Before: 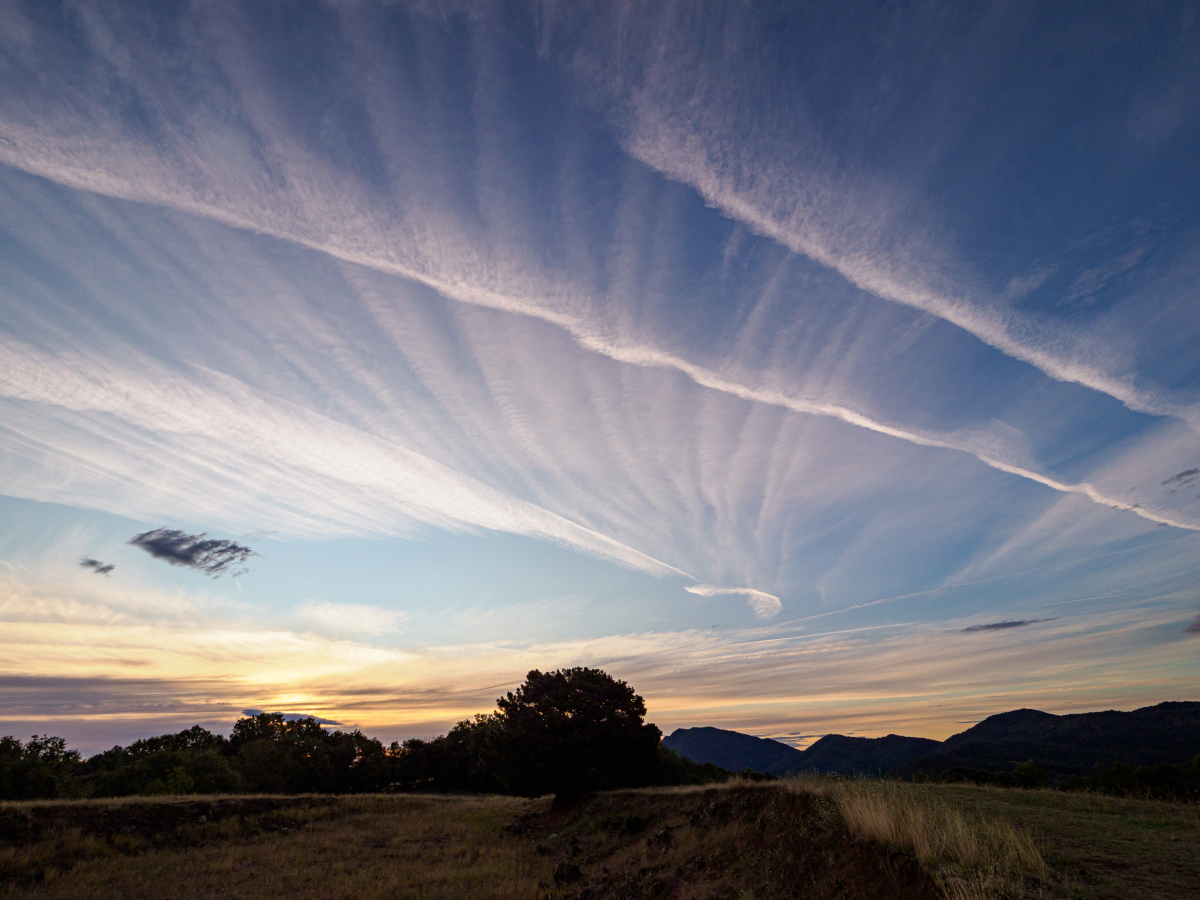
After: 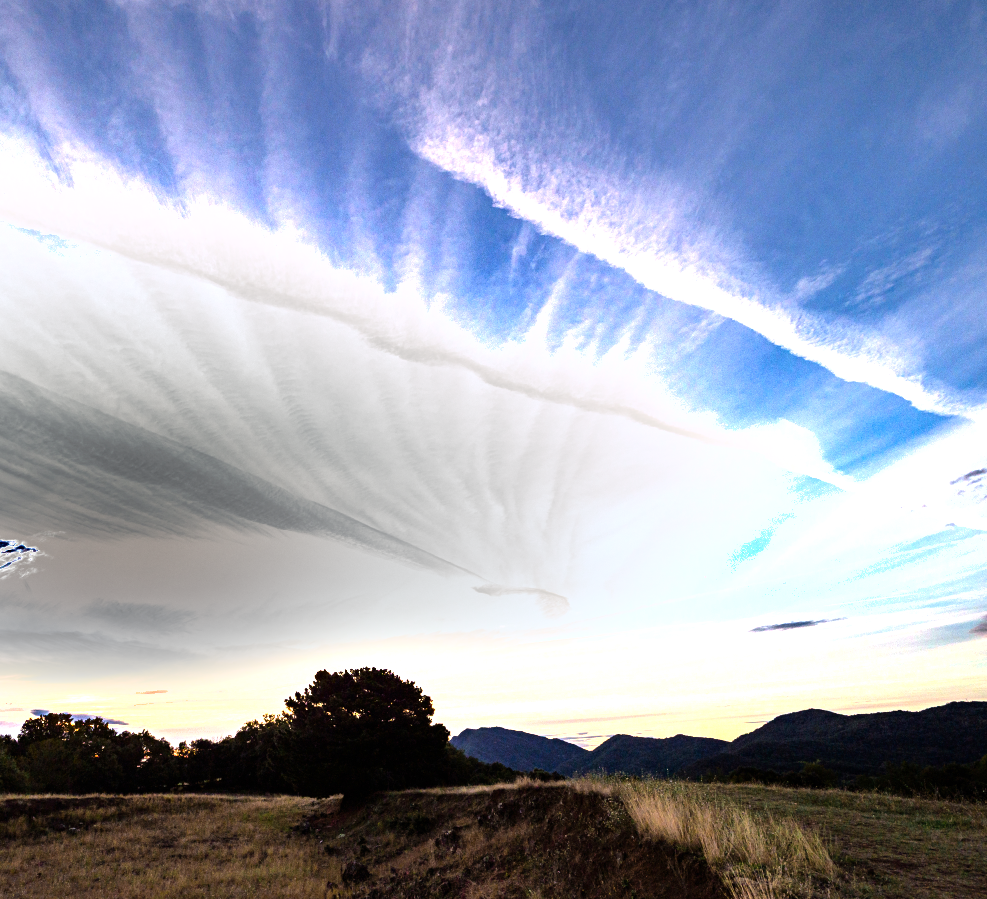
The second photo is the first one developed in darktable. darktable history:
tone equalizer: -8 EV -1.08 EV, -7 EV -0.978 EV, -6 EV -0.871 EV, -5 EV -0.605 EV, -3 EV 0.599 EV, -2 EV 0.893 EV, -1 EV 0.985 EV, +0 EV 1.08 EV
exposure: exposure 1.151 EV, compensate highlight preservation false
shadows and highlights: highlights color adjustment 56.15%, low approximation 0.01, soften with gaussian
crop: left 17.691%, bottom 0.03%
